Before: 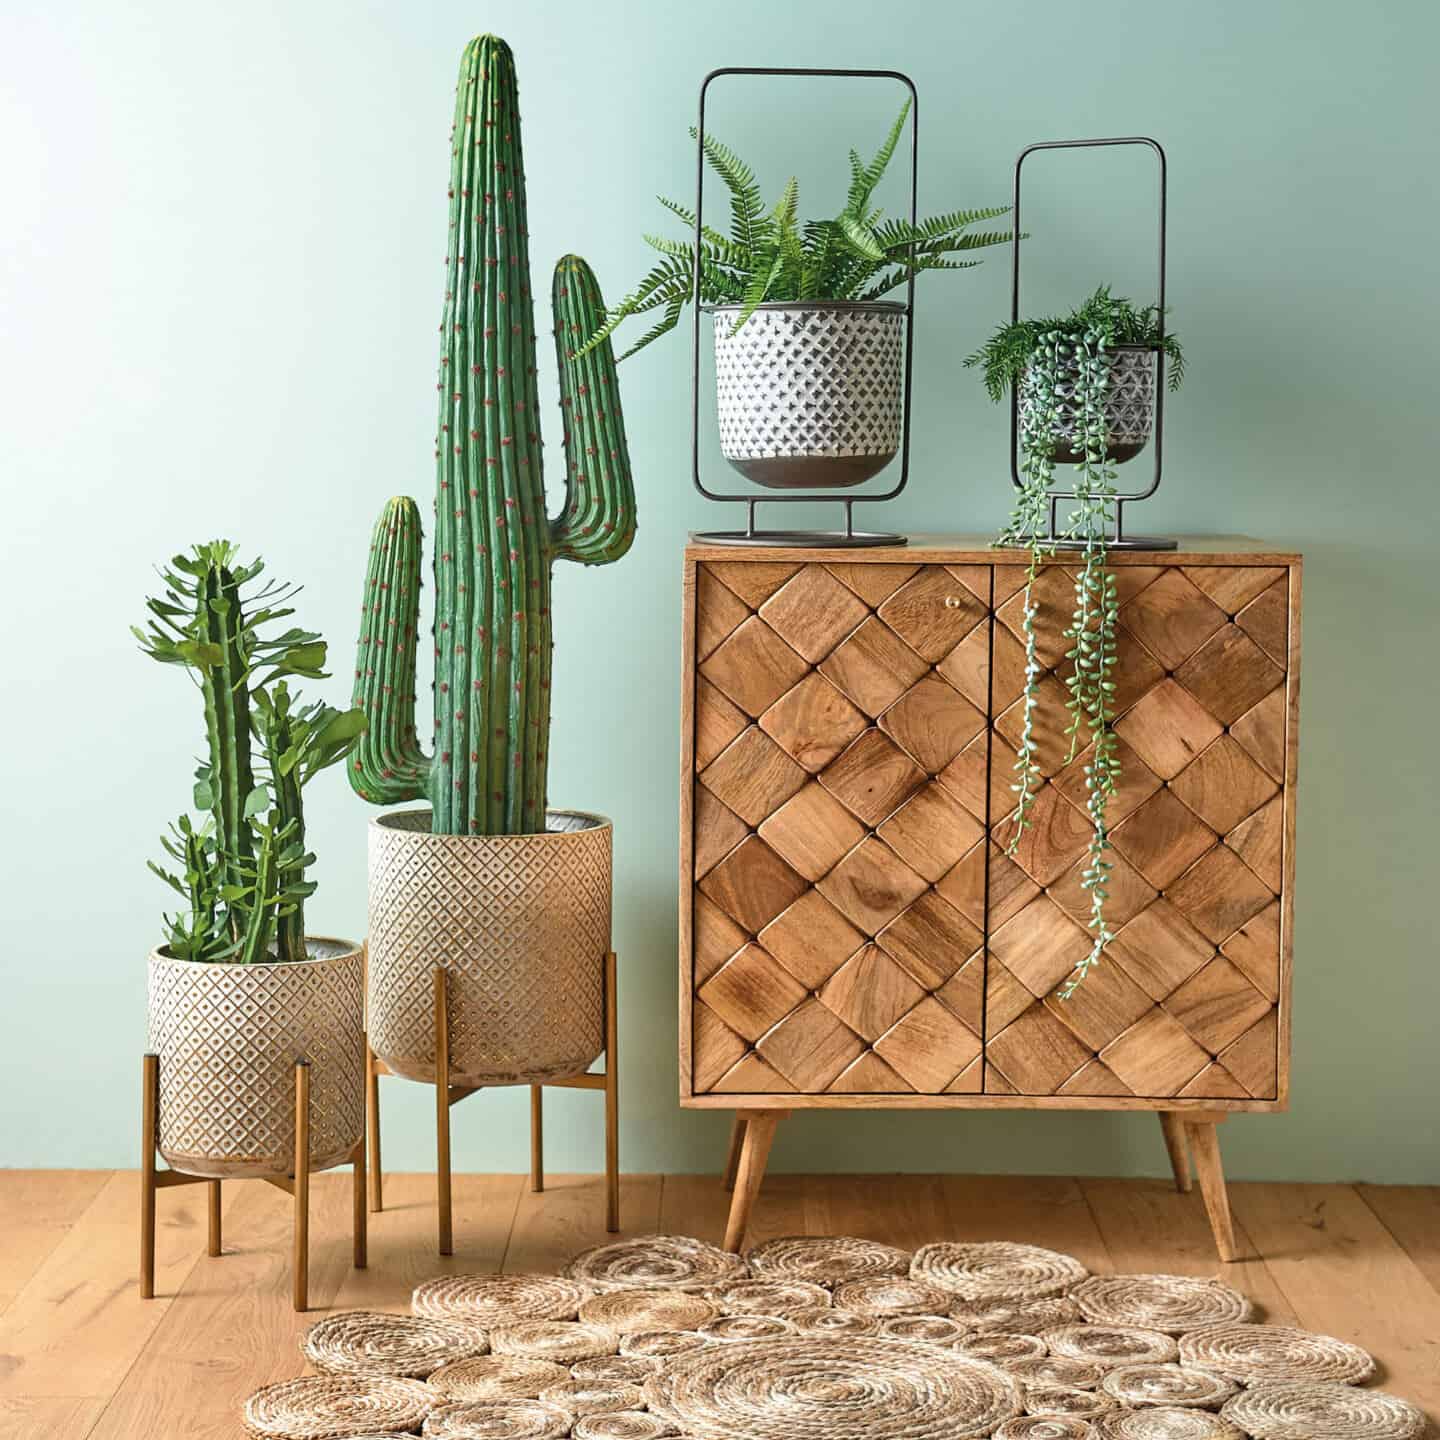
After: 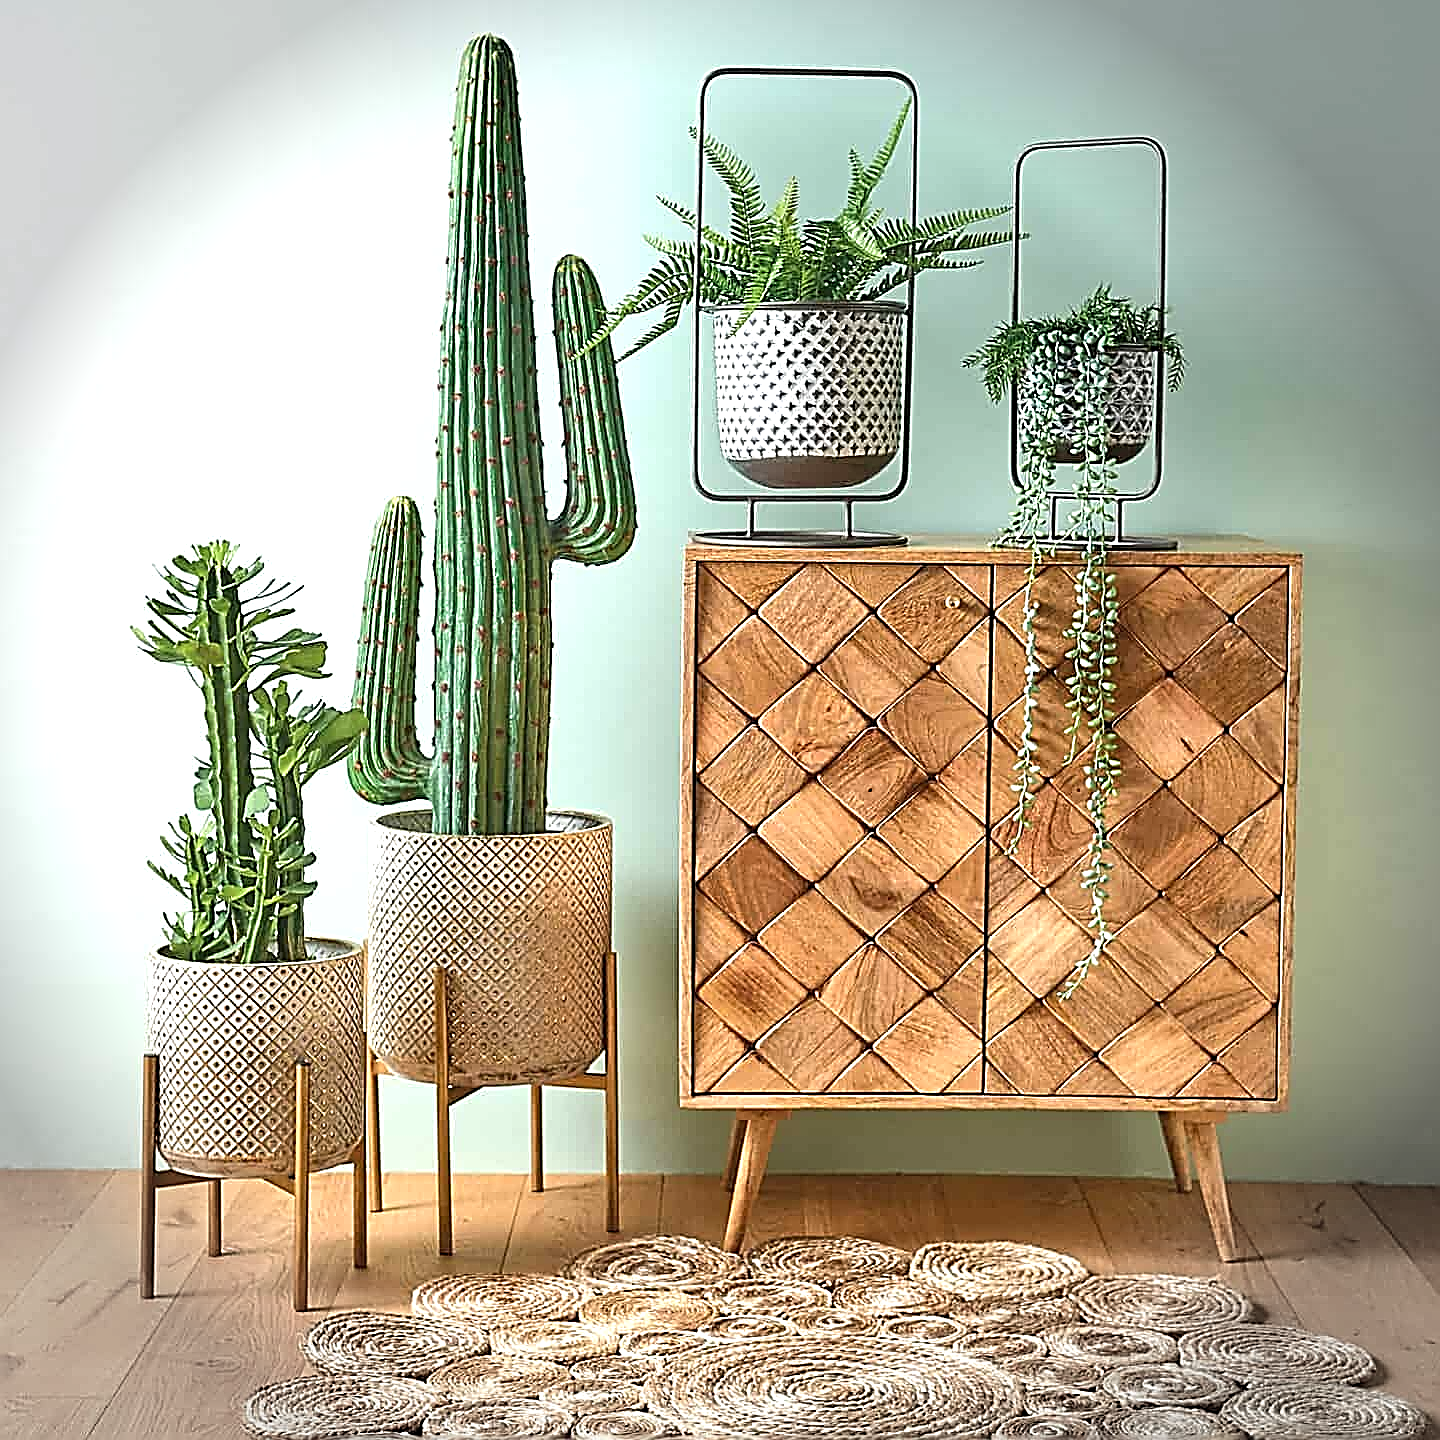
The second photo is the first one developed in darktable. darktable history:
exposure: black level correction 0, exposure 0.498 EV, compensate highlight preservation false
tone equalizer: on, module defaults
sharpen: amount 1.983
vignetting: fall-off start 87.81%, fall-off radius 24.4%
